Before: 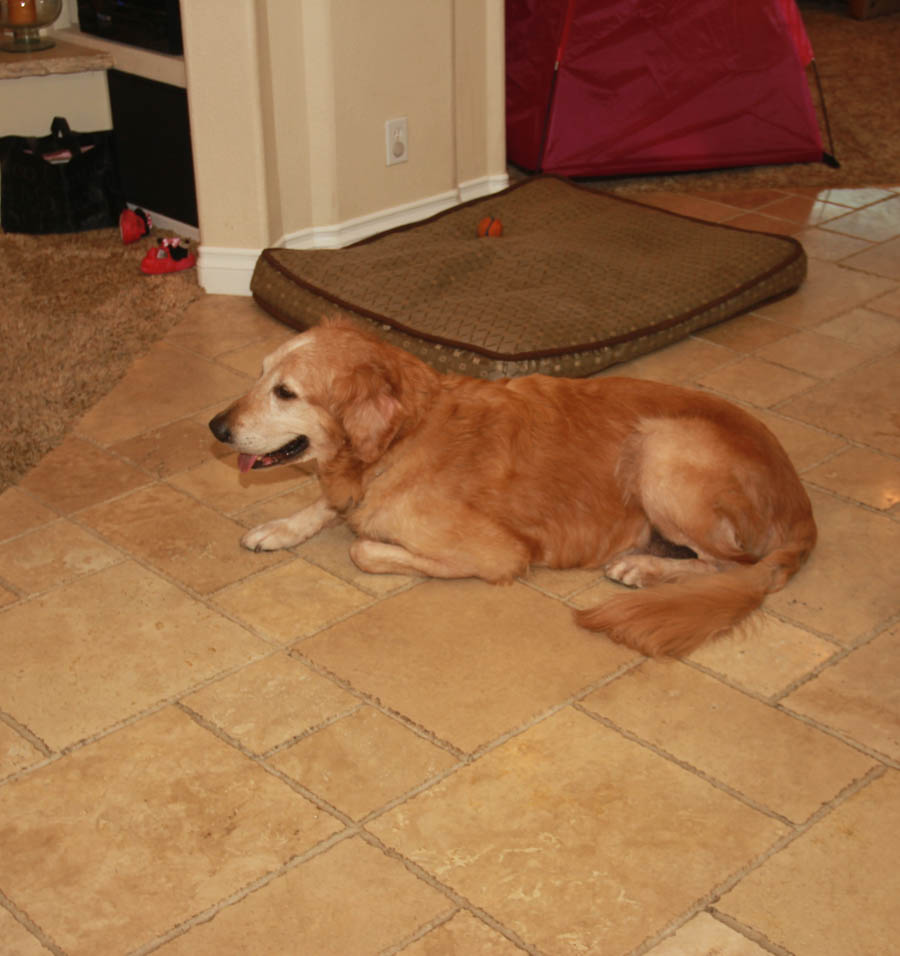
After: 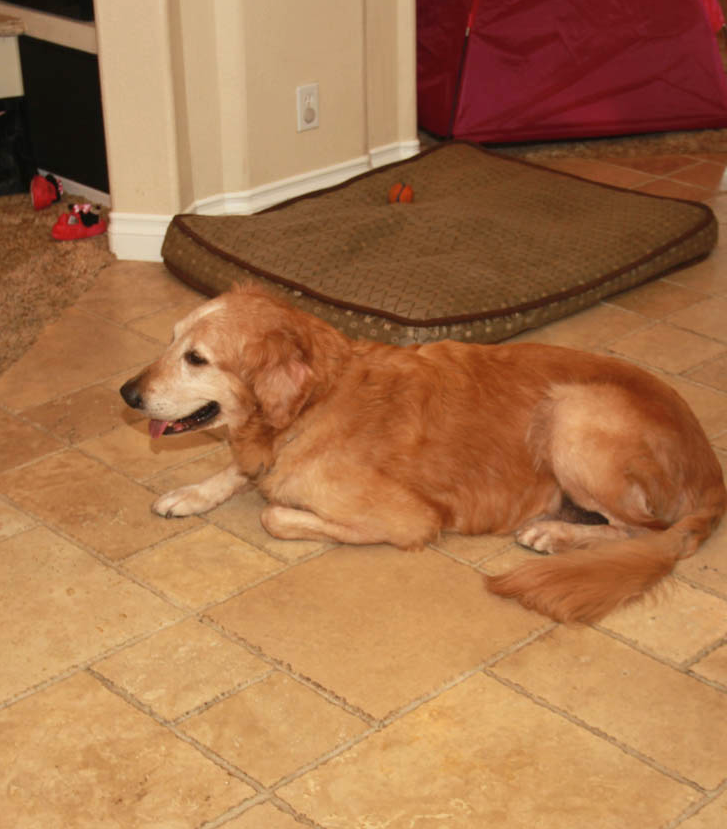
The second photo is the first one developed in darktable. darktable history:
crop: left 9.965%, top 3.661%, right 9.159%, bottom 9.535%
exposure: exposure 0.295 EV, compensate highlight preservation false
